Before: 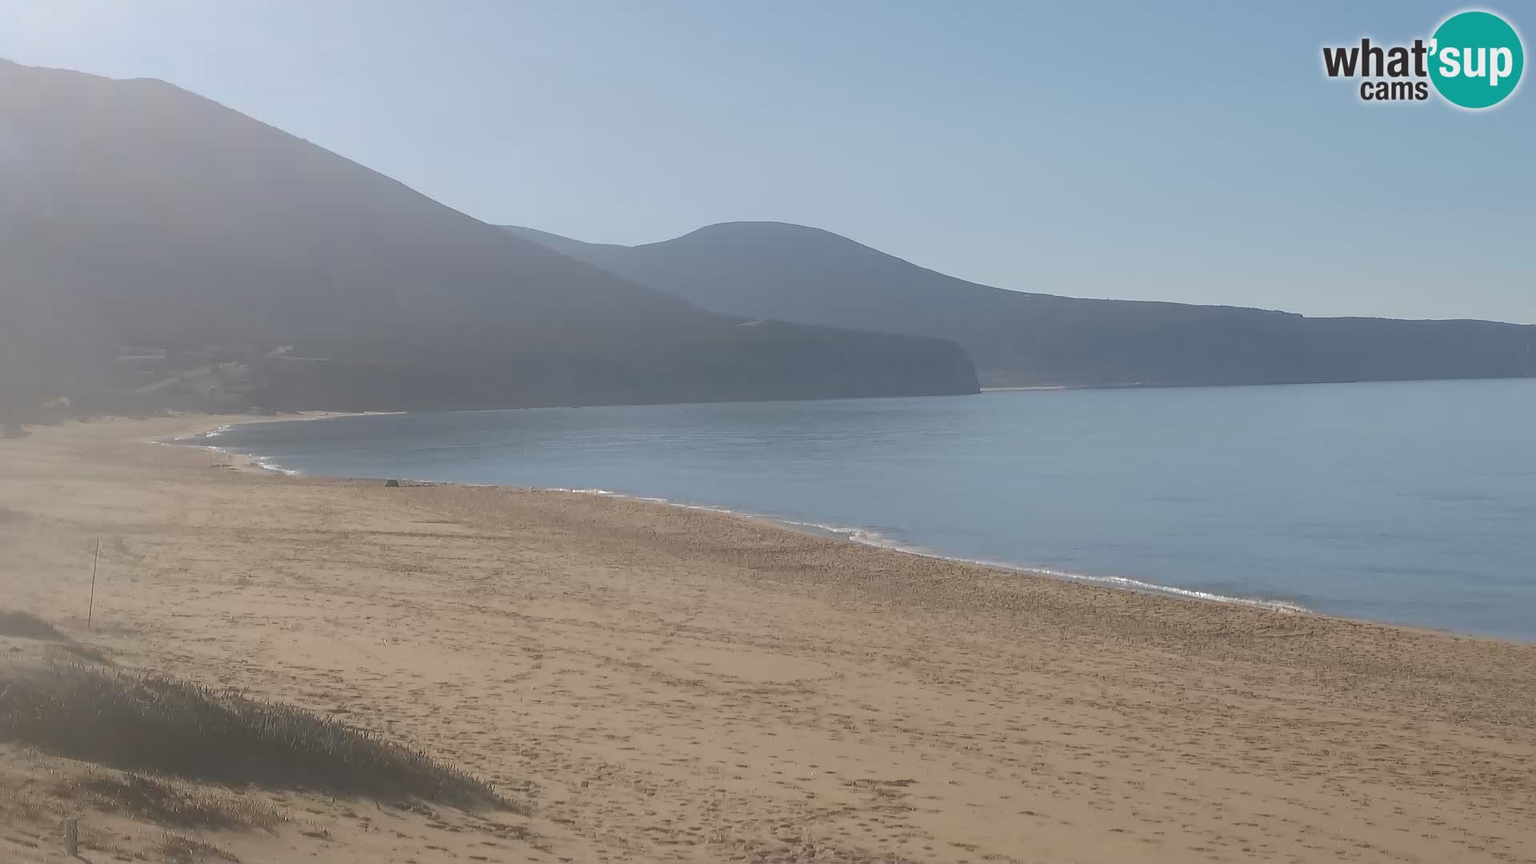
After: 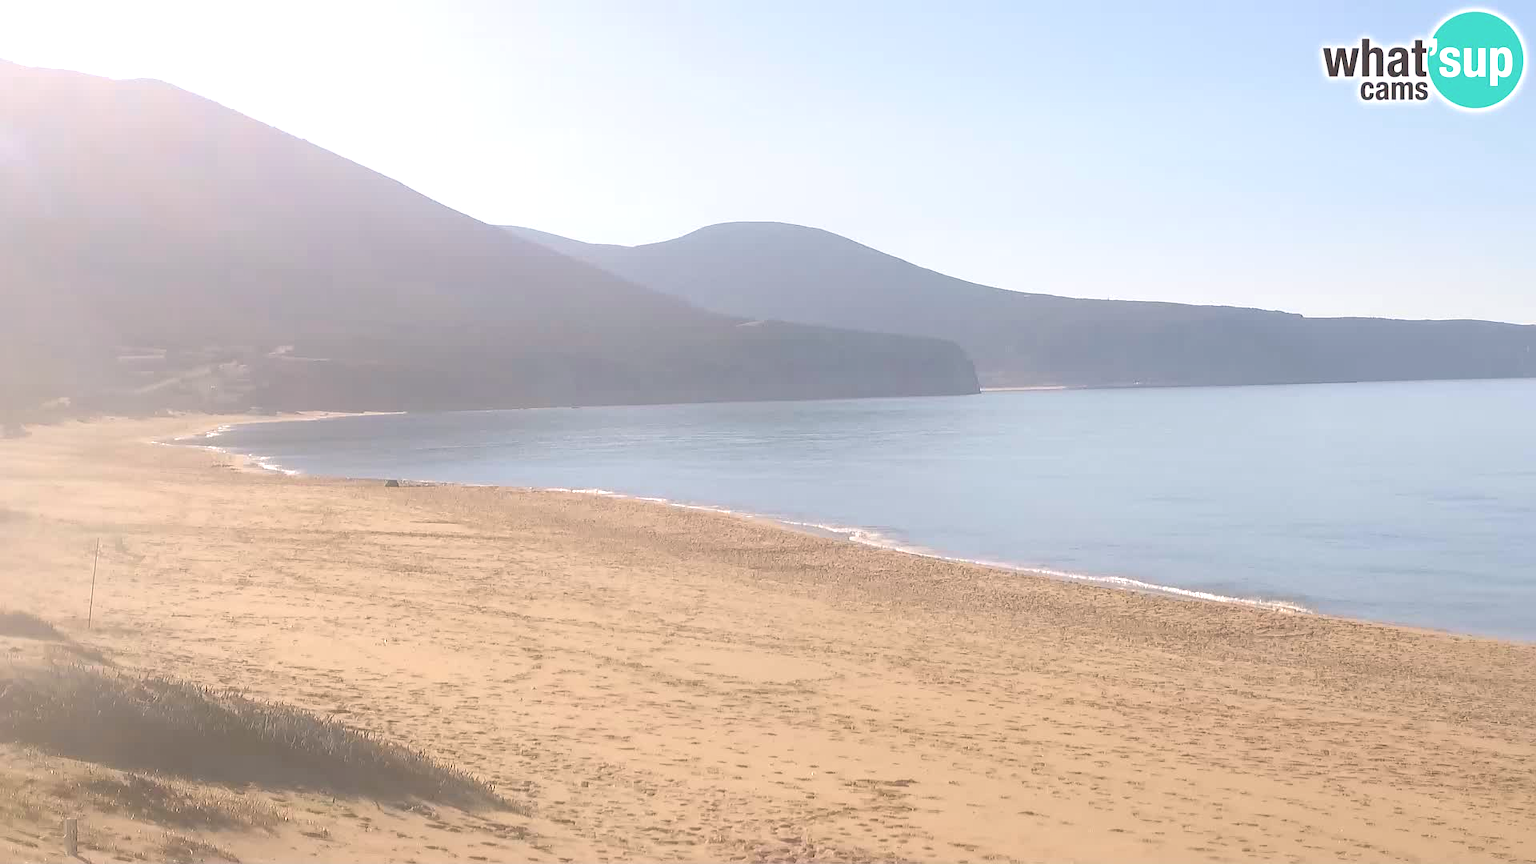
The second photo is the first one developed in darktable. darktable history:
color correction: highlights a* 5.81, highlights b* 4.83
exposure: black level correction 0, exposure 1.199 EV, compensate highlight preservation false
contrast brightness saturation: contrast -0.108
